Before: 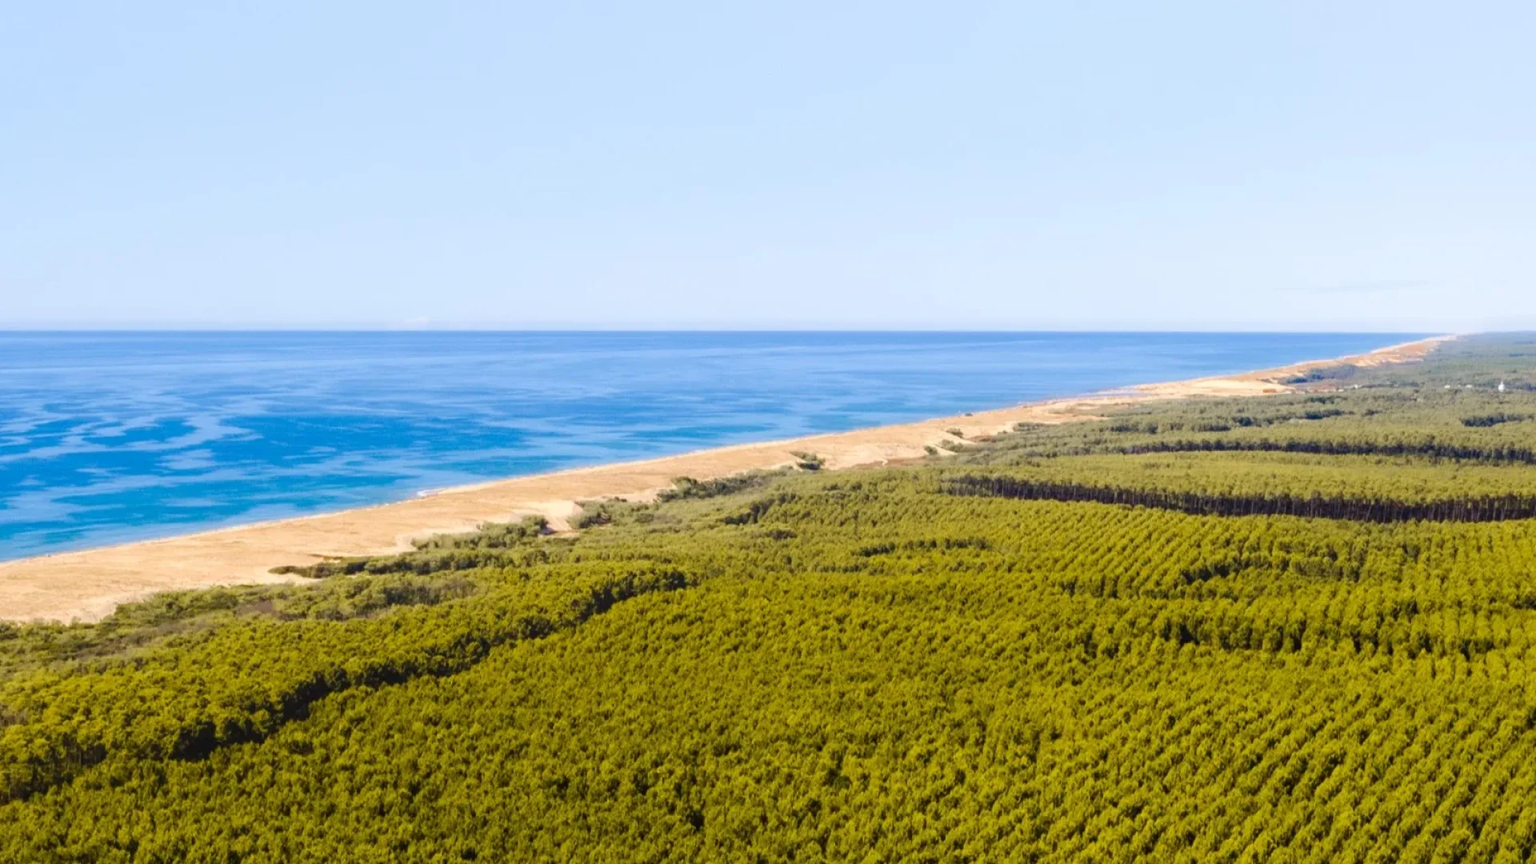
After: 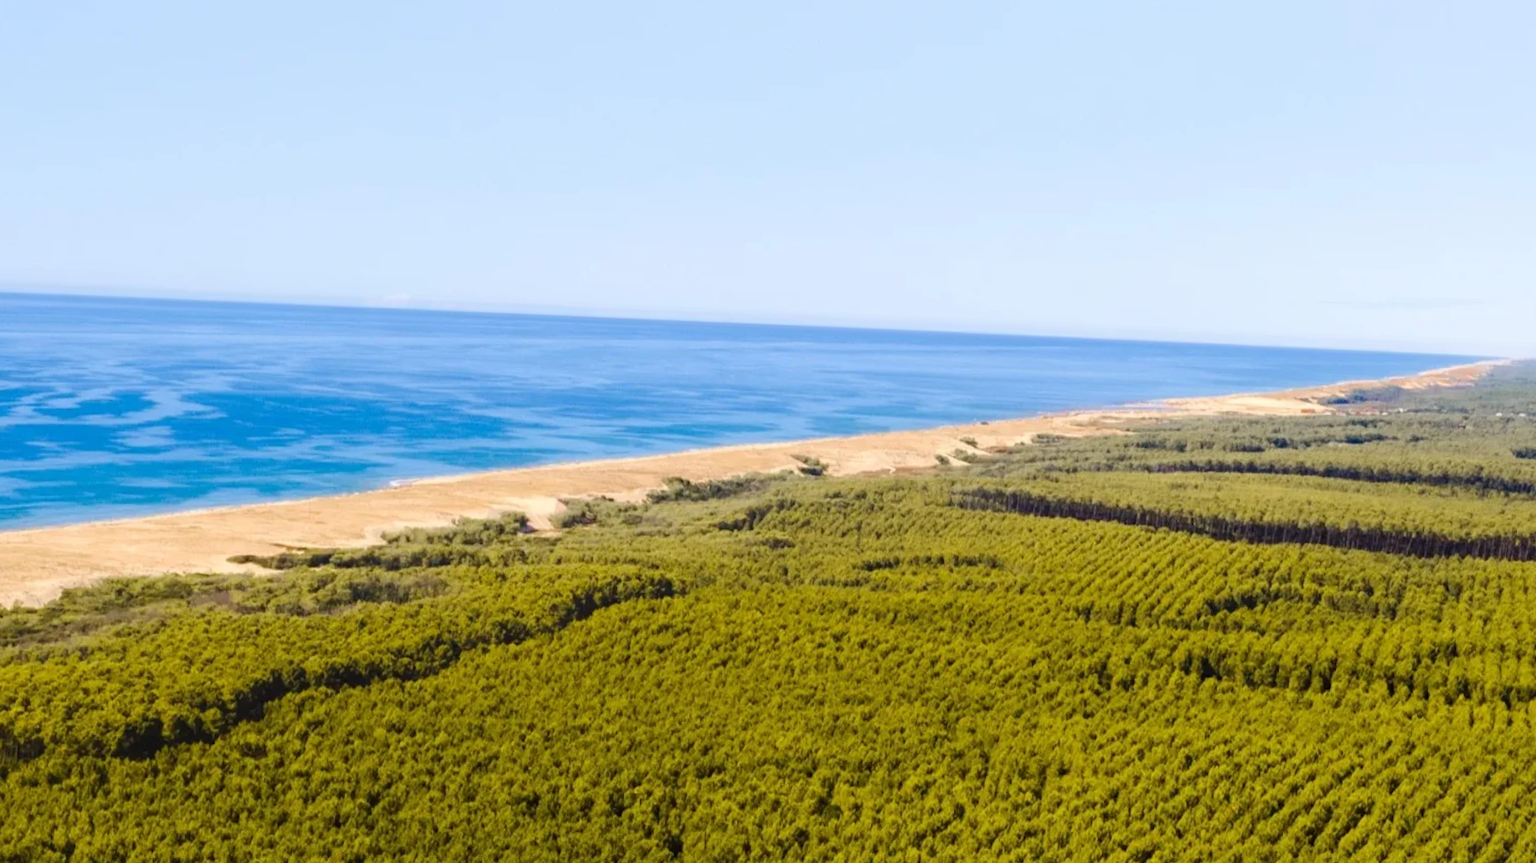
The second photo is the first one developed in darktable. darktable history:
exposure: compensate highlight preservation false
crop and rotate: angle -2.38°
